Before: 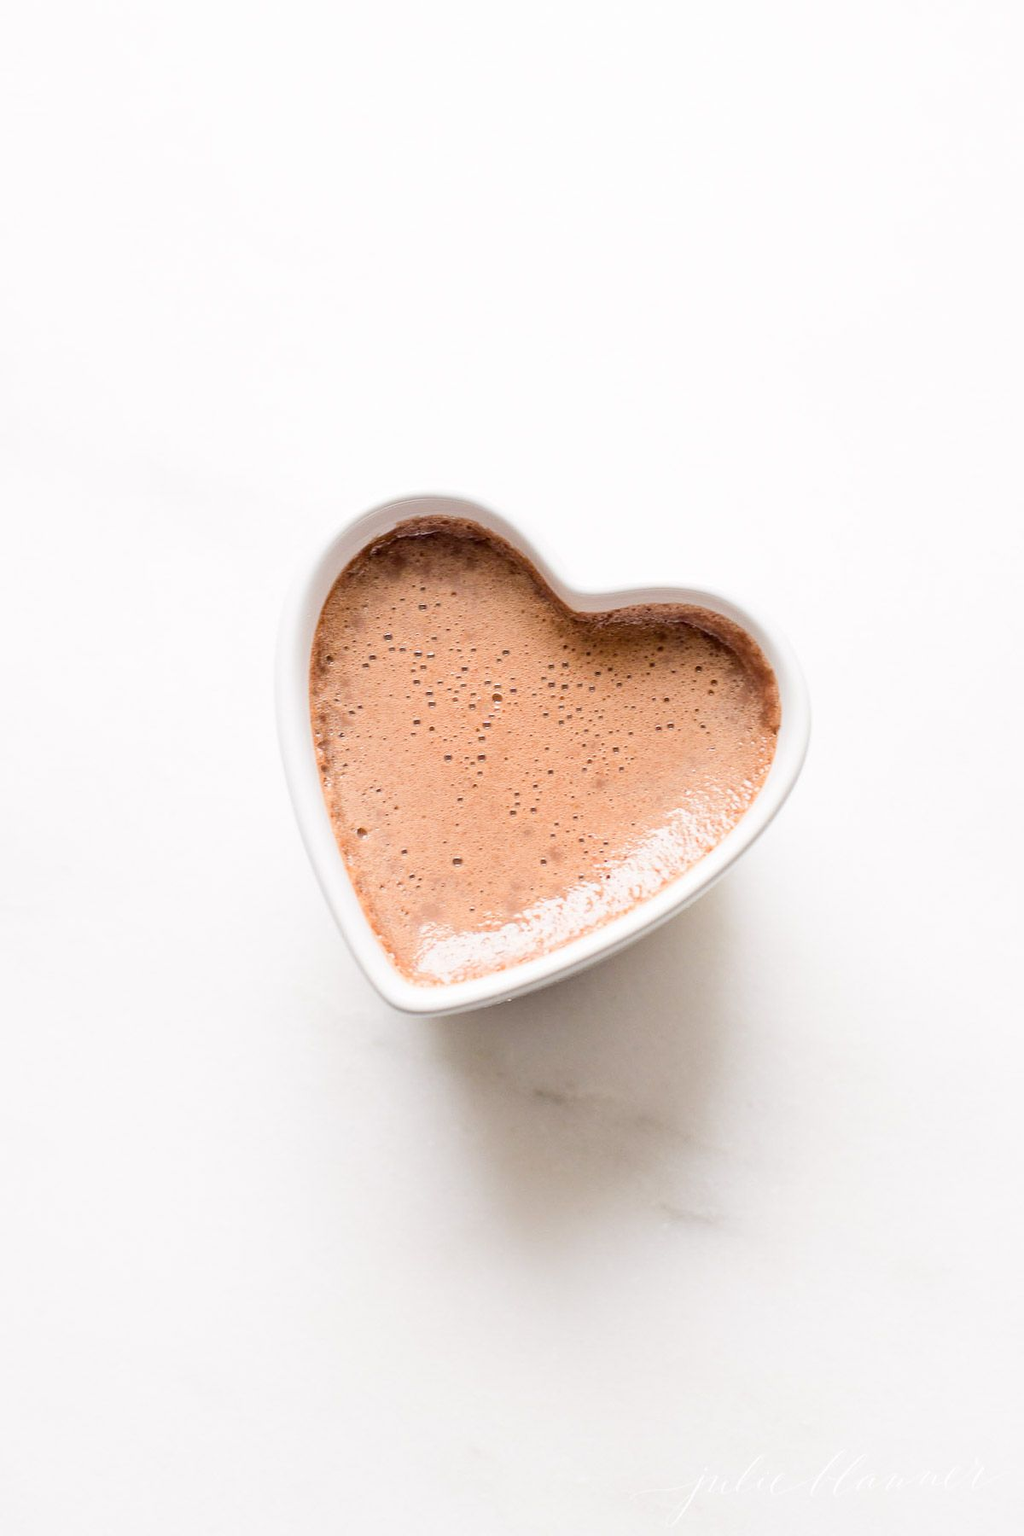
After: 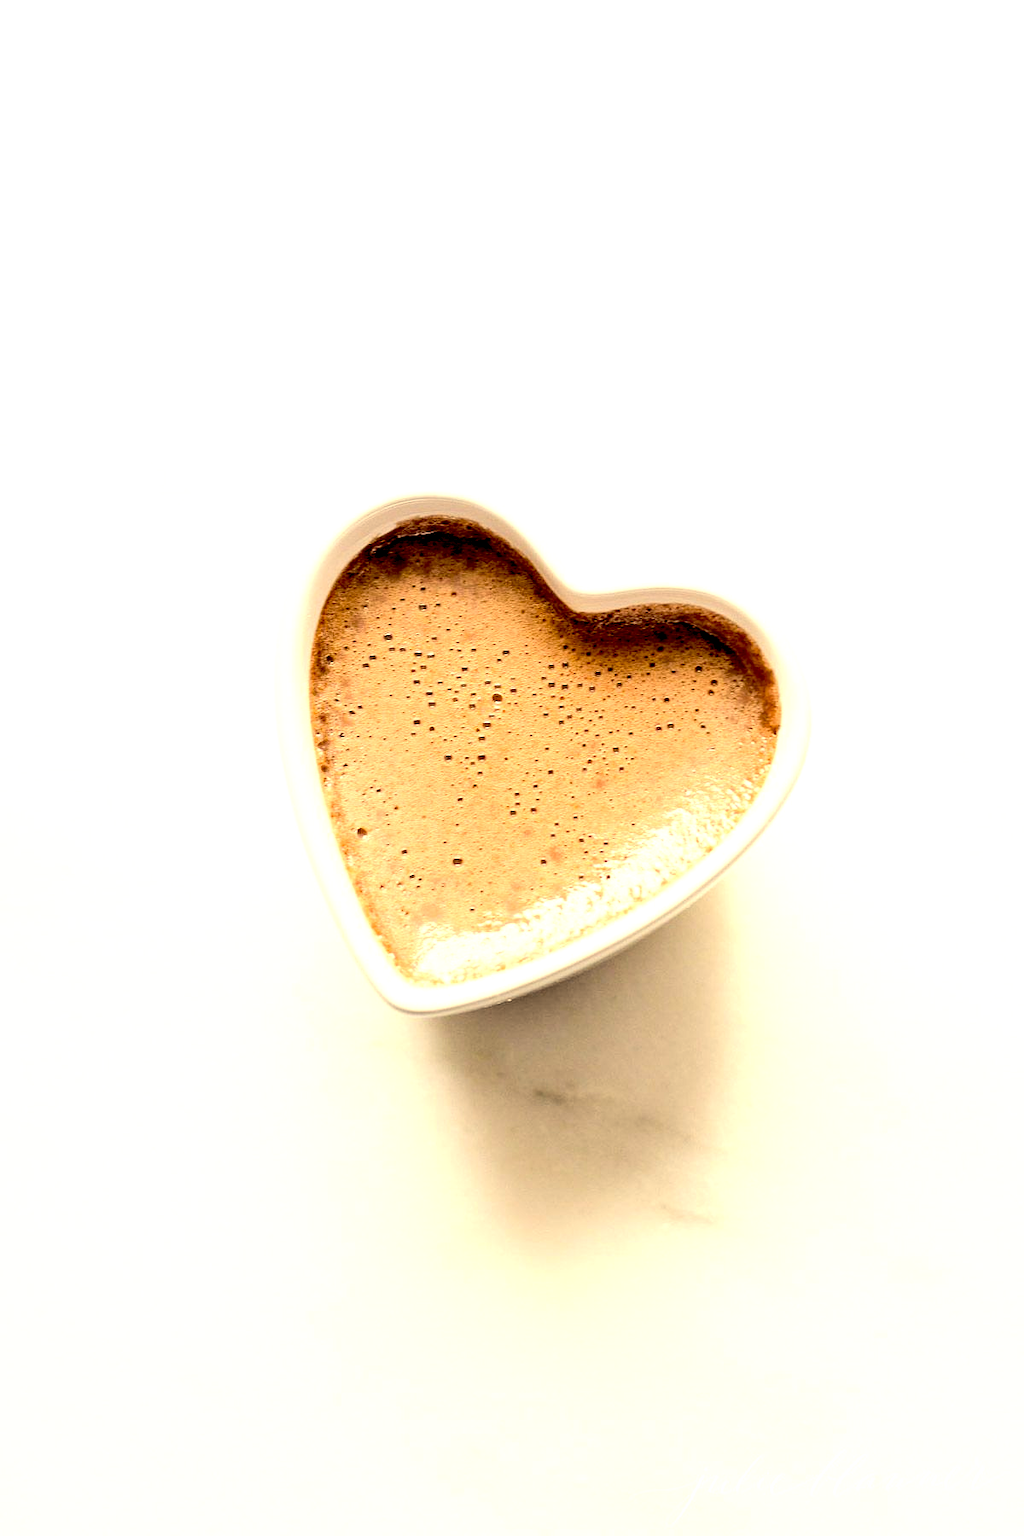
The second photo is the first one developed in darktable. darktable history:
exposure: black level correction 0.046, exposure 0.012 EV, compensate highlight preservation false
color correction: highlights a* 2.52, highlights b* 22.82
tone equalizer: -8 EV -0.75 EV, -7 EV -0.667 EV, -6 EV -0.564 EV, -5 EV -0.387 EV, -3 EV 0.38 EV, -2 EV 0.6 EV, -1 EV 0.692 EV, +0 EV 0.767 EV, edges refinement/feathering 500, mask exposure compensation -1.57 EV, preserve details no
